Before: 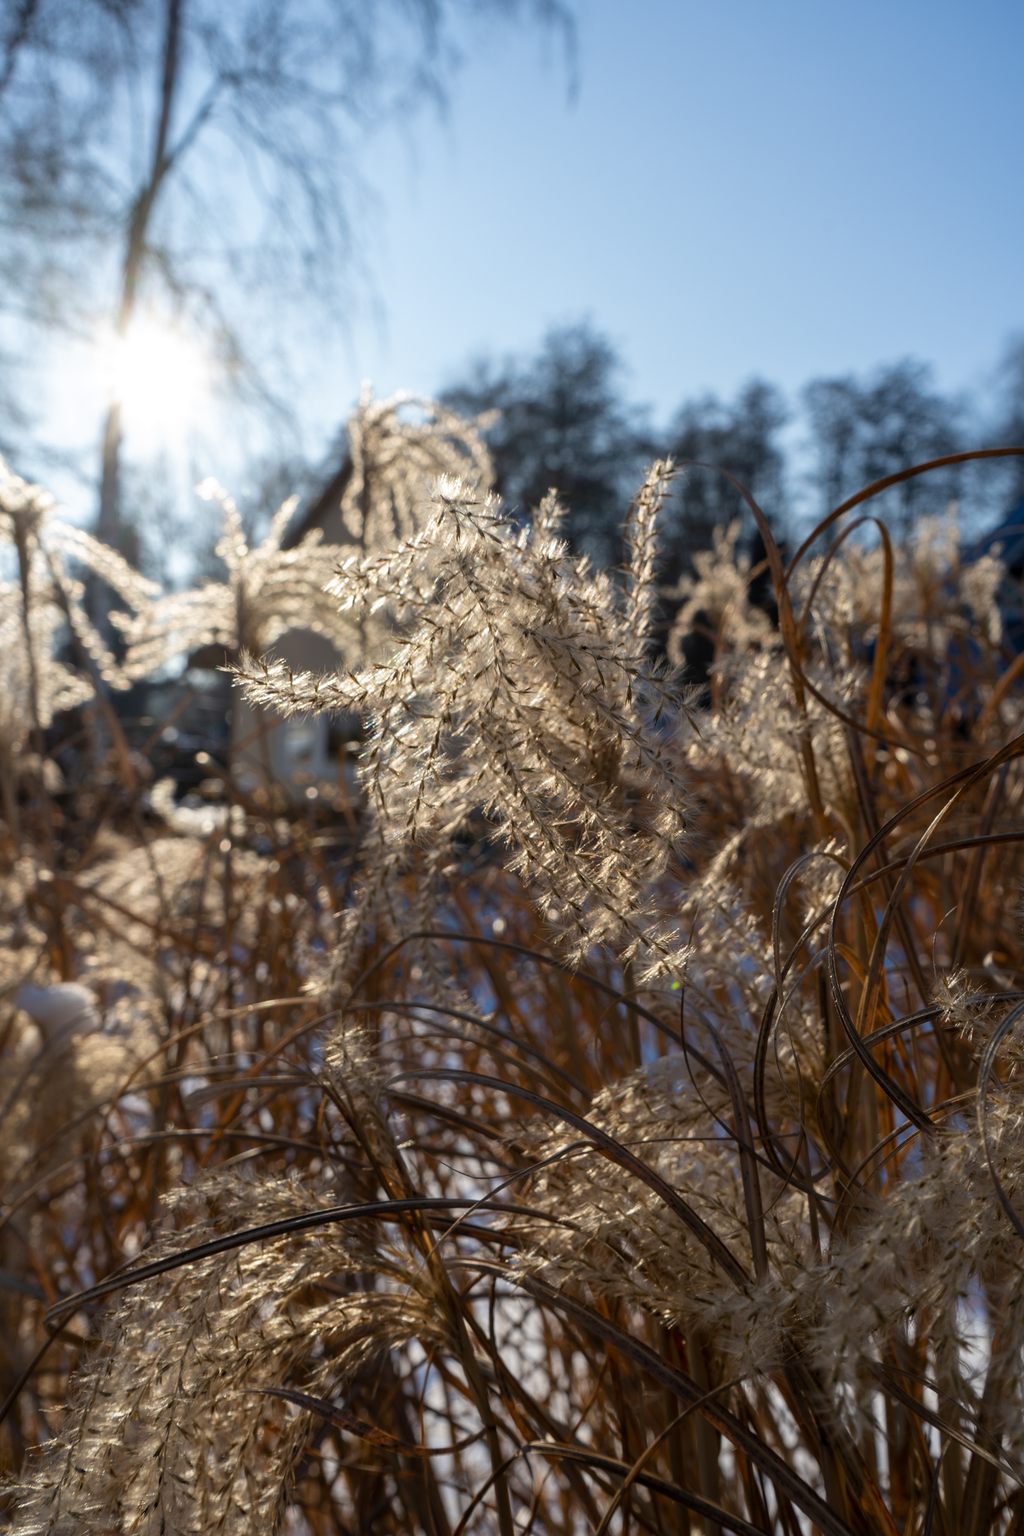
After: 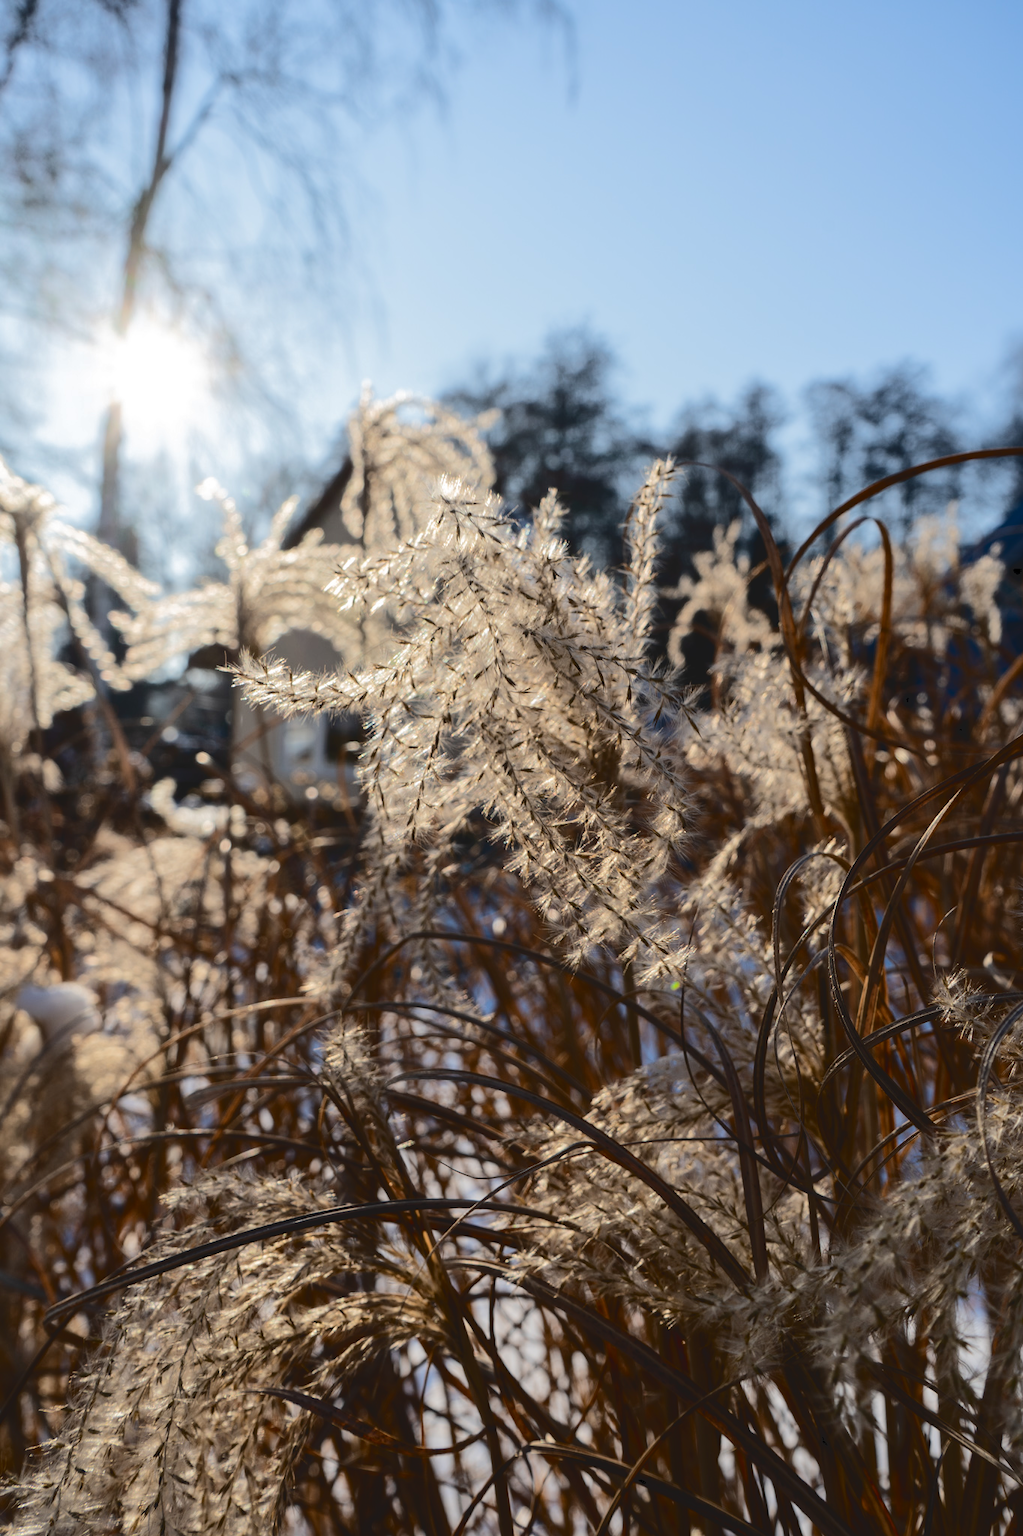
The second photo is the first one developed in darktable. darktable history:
tone curve: curves: ch0 [(0, 0) (0.003, 0.089) (0.011, 0.089) (0.025, 0.088) (0.044, 0.089) (0.069, 0.094) (0.1, 0.108) (0.136, 0.119) (0.177, 0.147) (0.224, 0.204) (0.277, 0.28) (0.335, 0.389) (0.399, 0.486) (0.468, 0.588) (0.543, 0.647) (0.623, 0.705) (0.709, 0.759) (0.801, 0.815) (0.898, 0.873) (1, 1)], color space Lab, independent channels, preserve colors none
